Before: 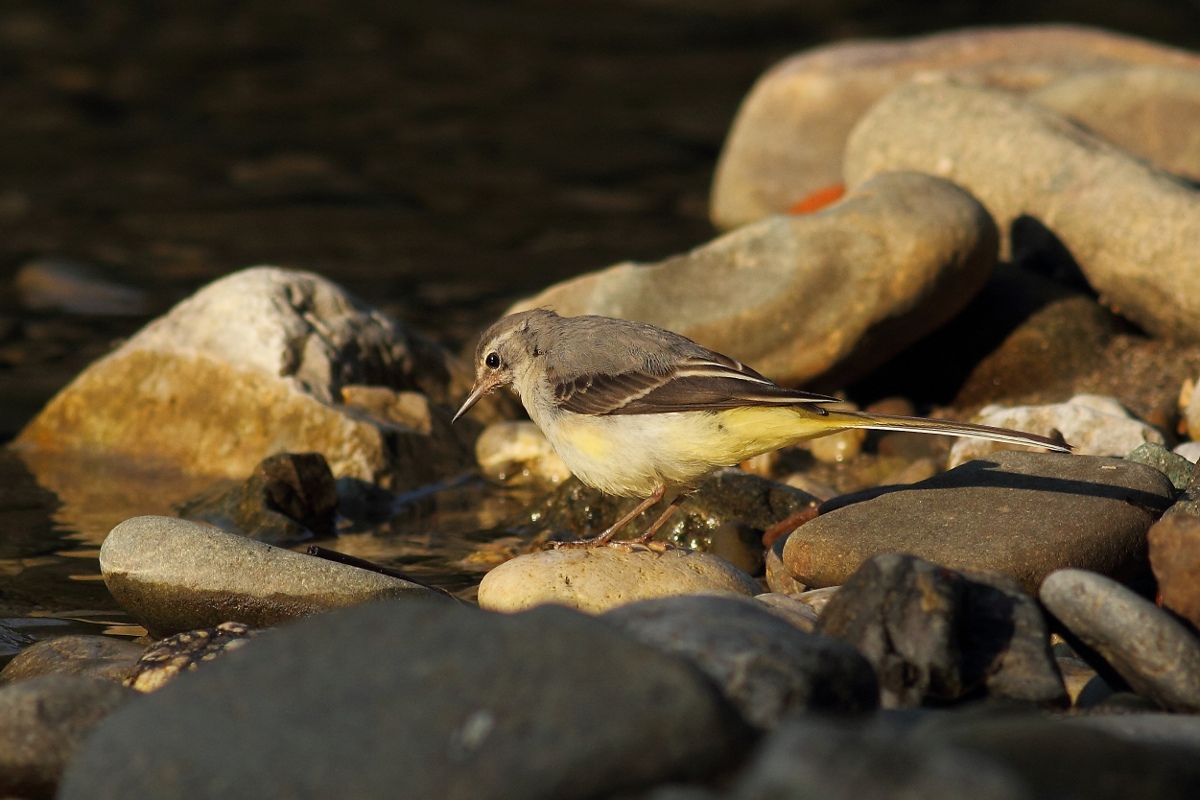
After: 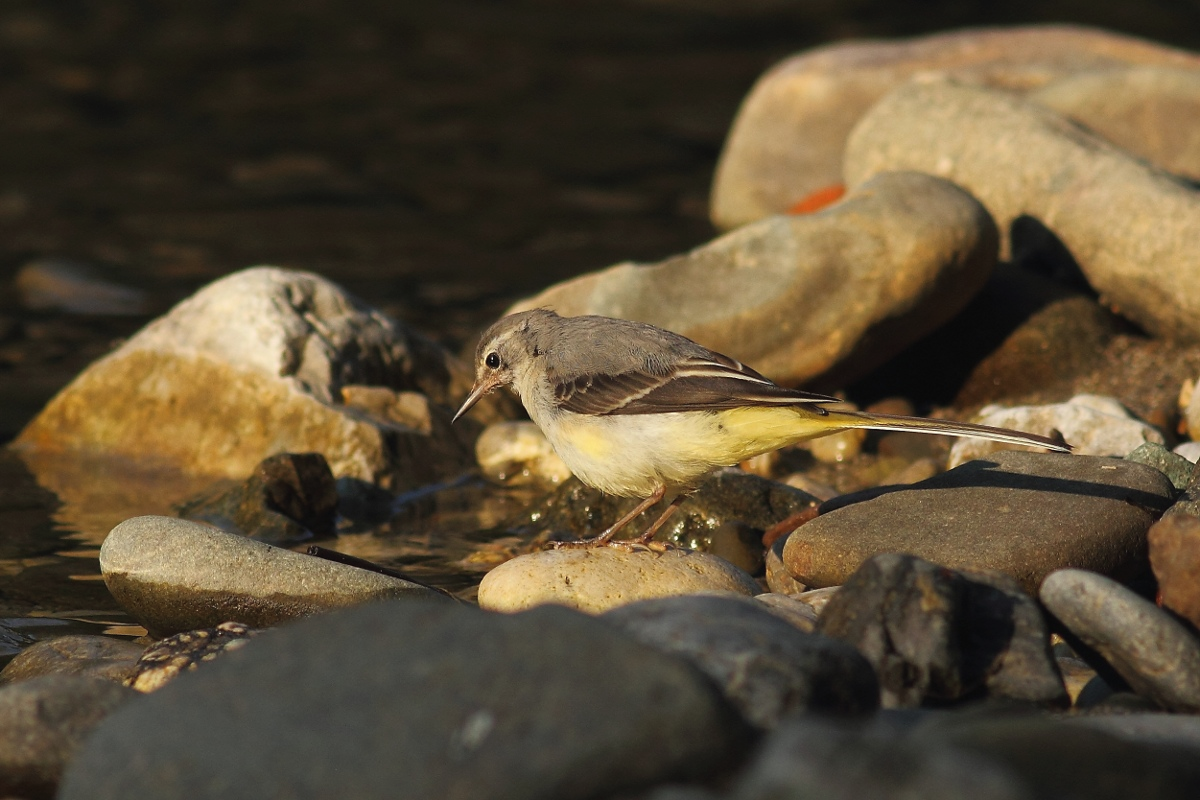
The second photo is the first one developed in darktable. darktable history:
exposure: black level correction -0.003, exposure 0.036 EV, compensate exposure bias true, compensate highlight preservation false
